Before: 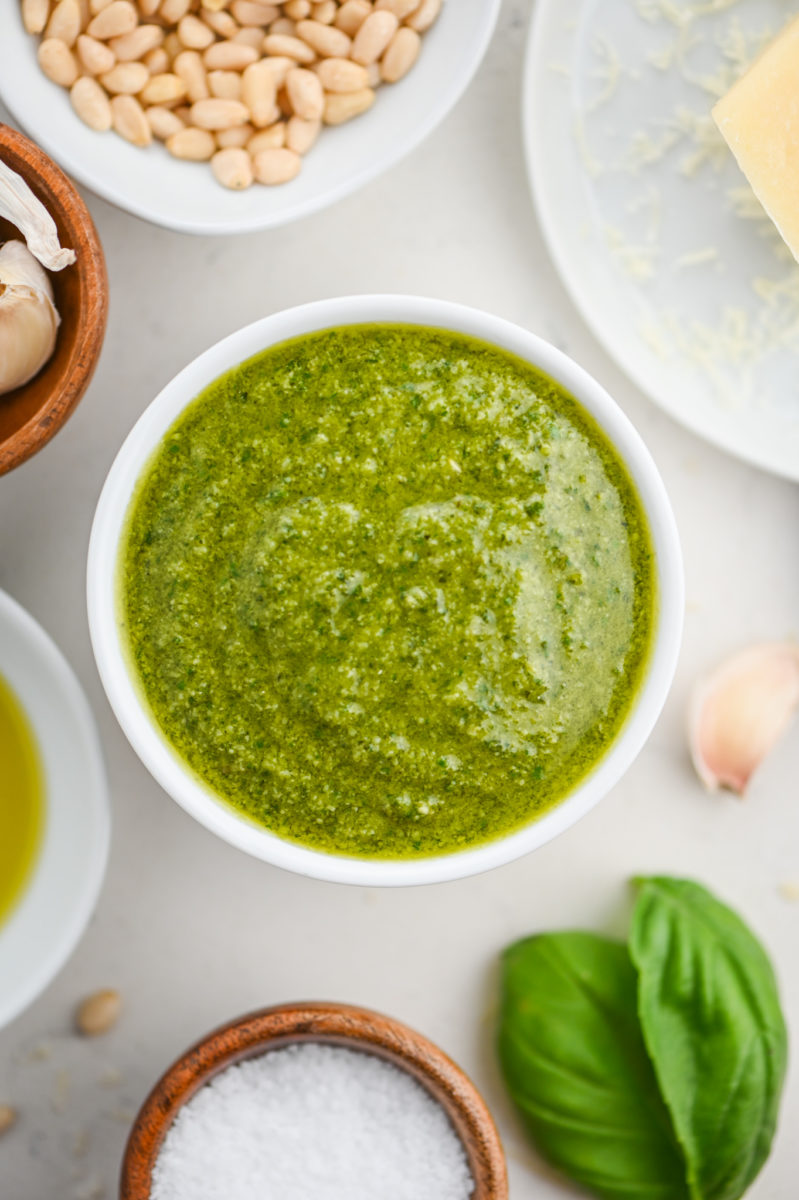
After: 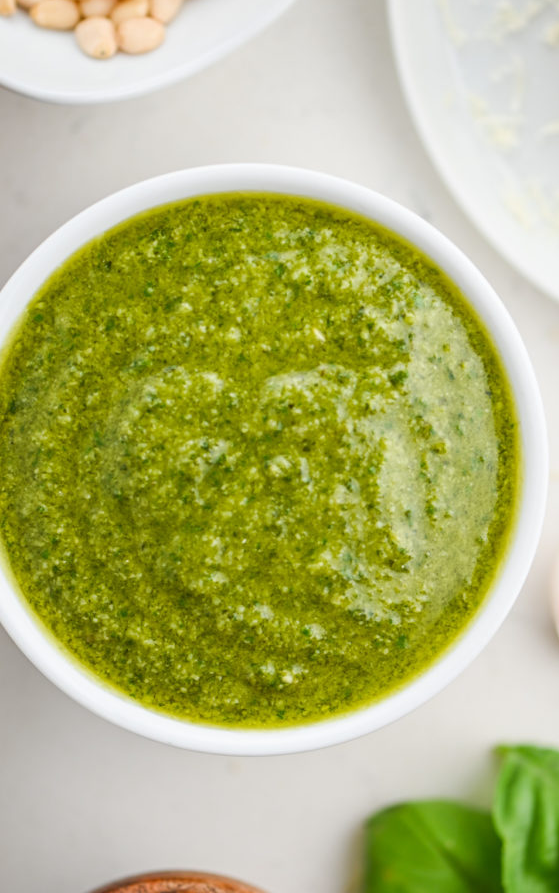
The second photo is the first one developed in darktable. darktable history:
crop and rotate: left 17.104%, top 10.939%, right 12.904%, bottom 14.584%
